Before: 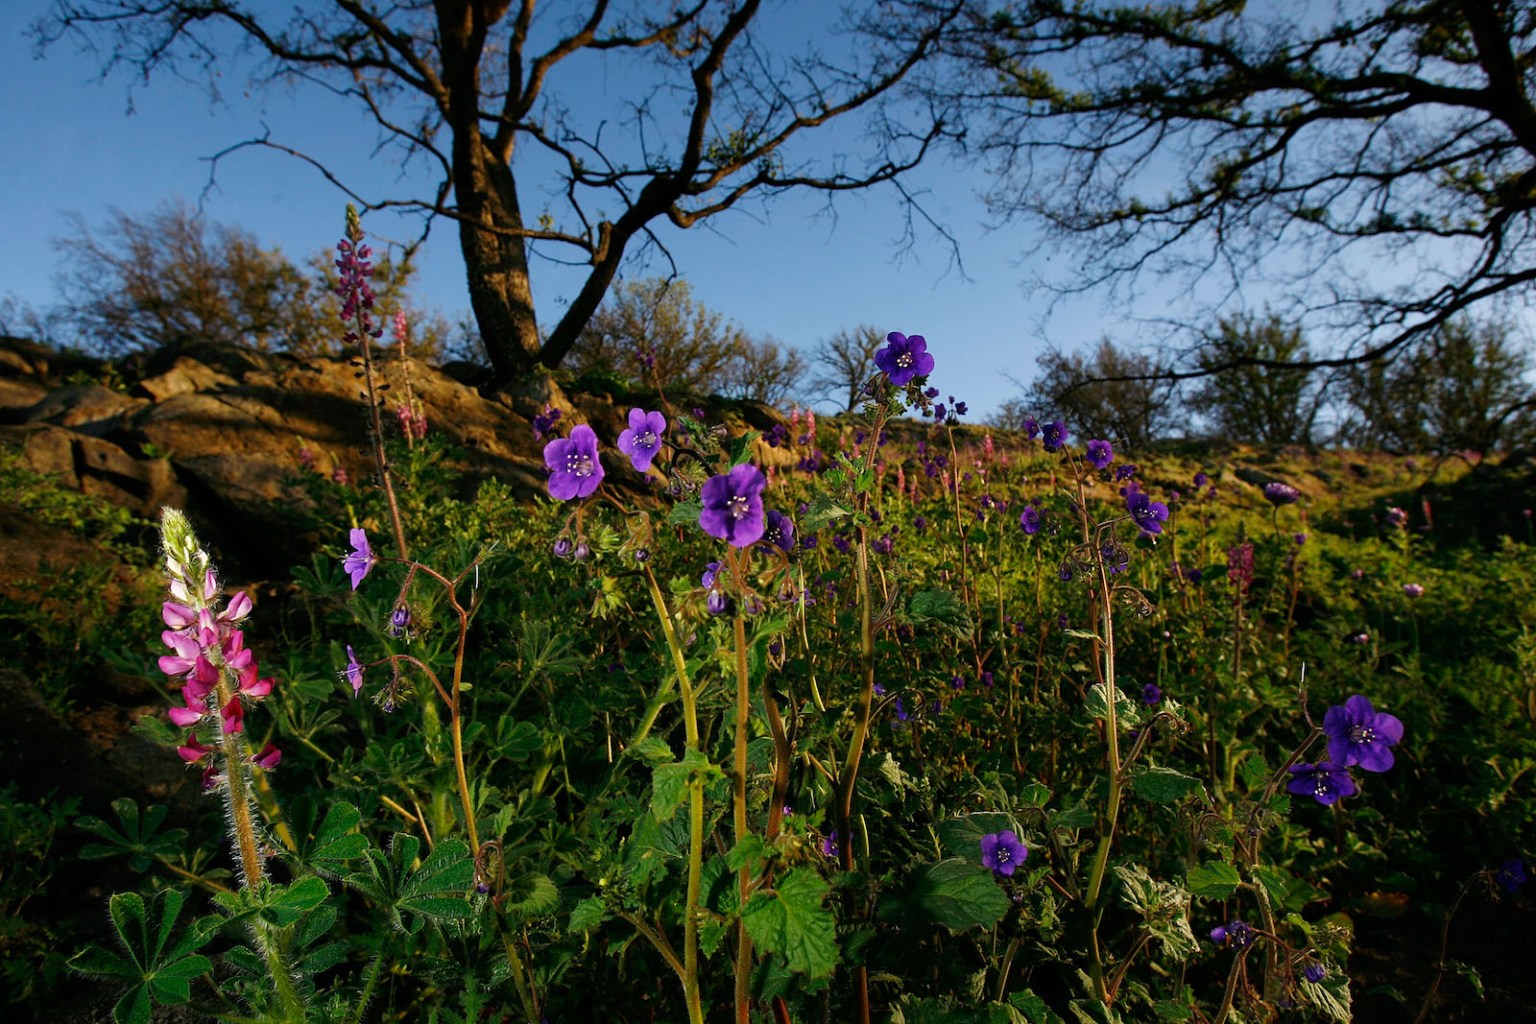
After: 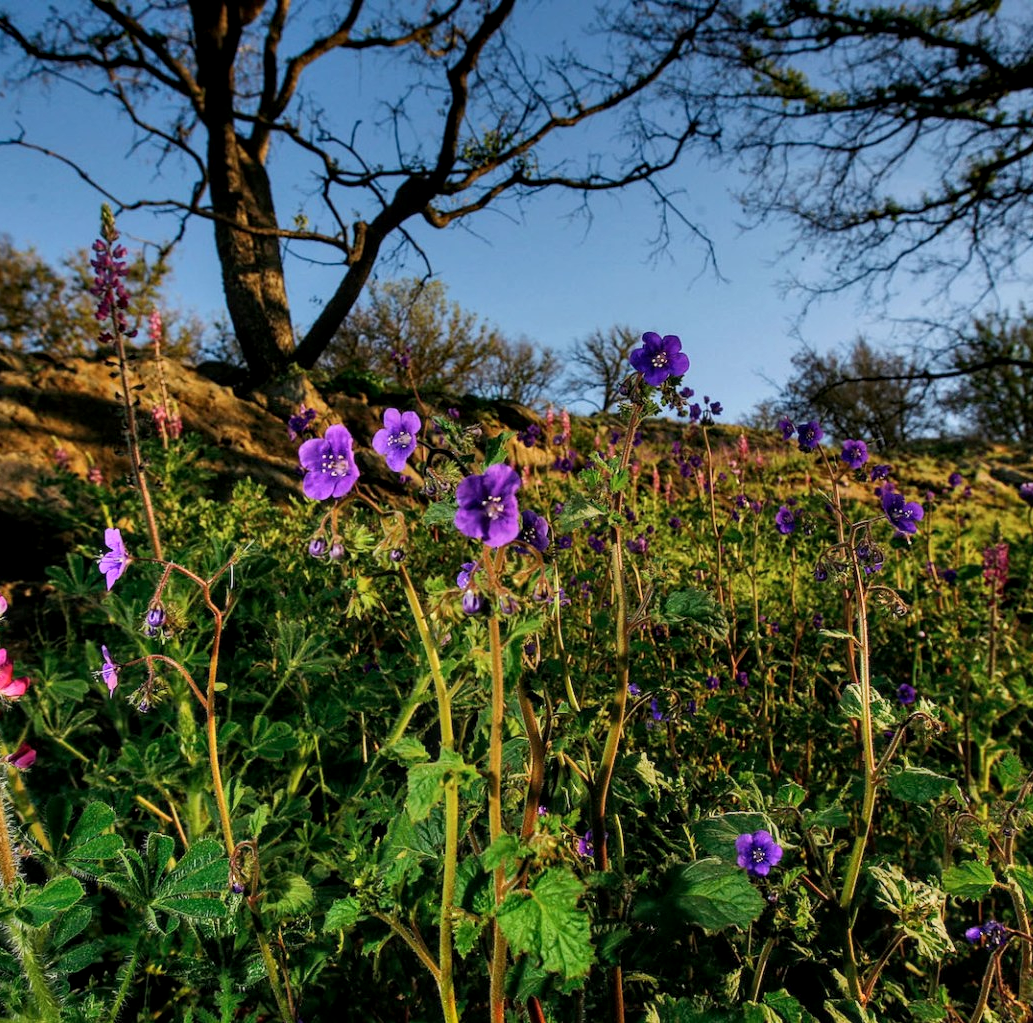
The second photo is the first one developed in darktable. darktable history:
local contrast: on, module defaults
crop and rotate: left 15.968%, right 16.745%
shadows and highlights: soften with gaussian
